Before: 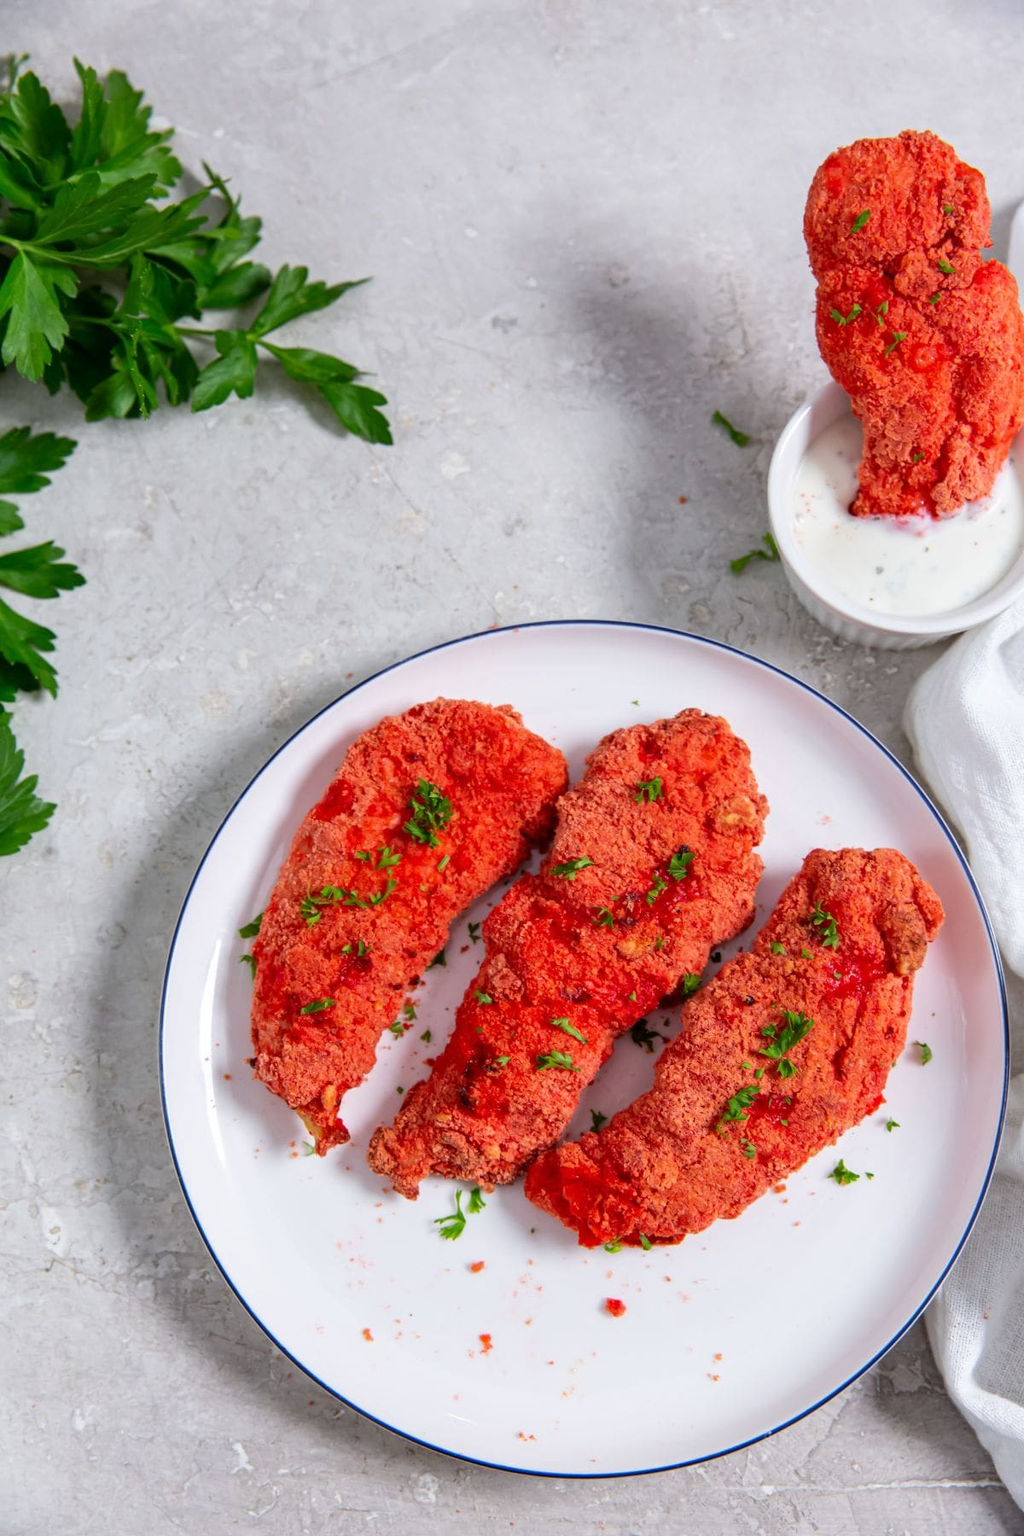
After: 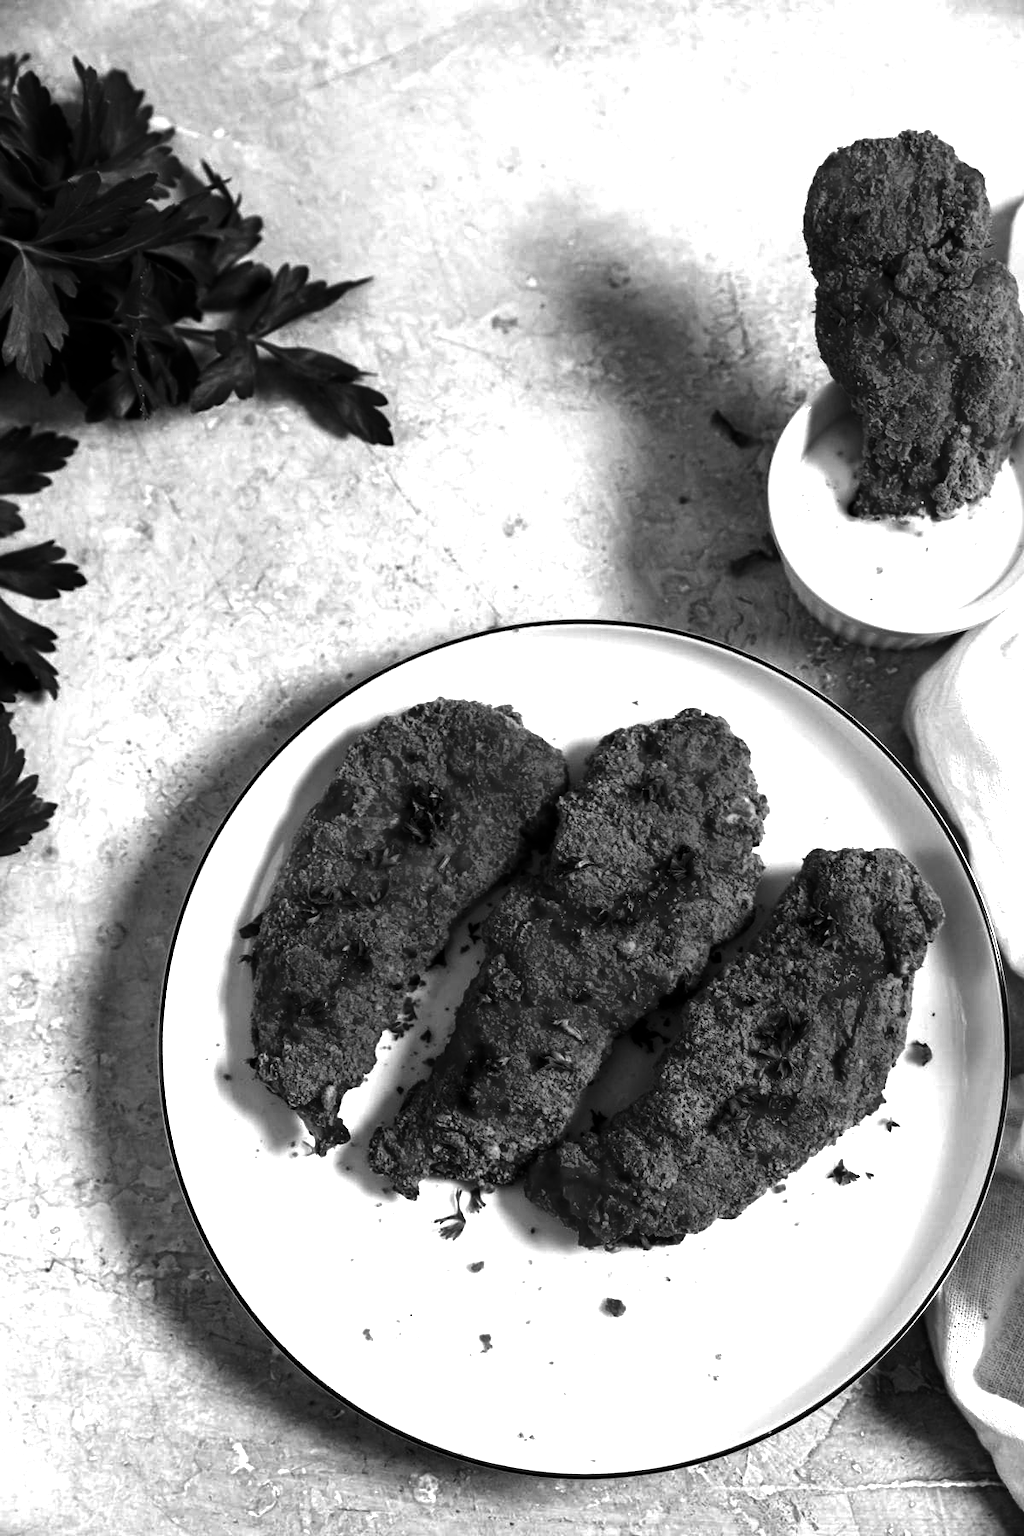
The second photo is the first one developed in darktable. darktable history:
exposure: black level correction 0, exposure 0.7 EV, compensate exposure bias true, compensate highlight preservation false
monochrome: on, module defaults
contrast brightness saturation: contrast 0.02, brightness -1, saturation -1
